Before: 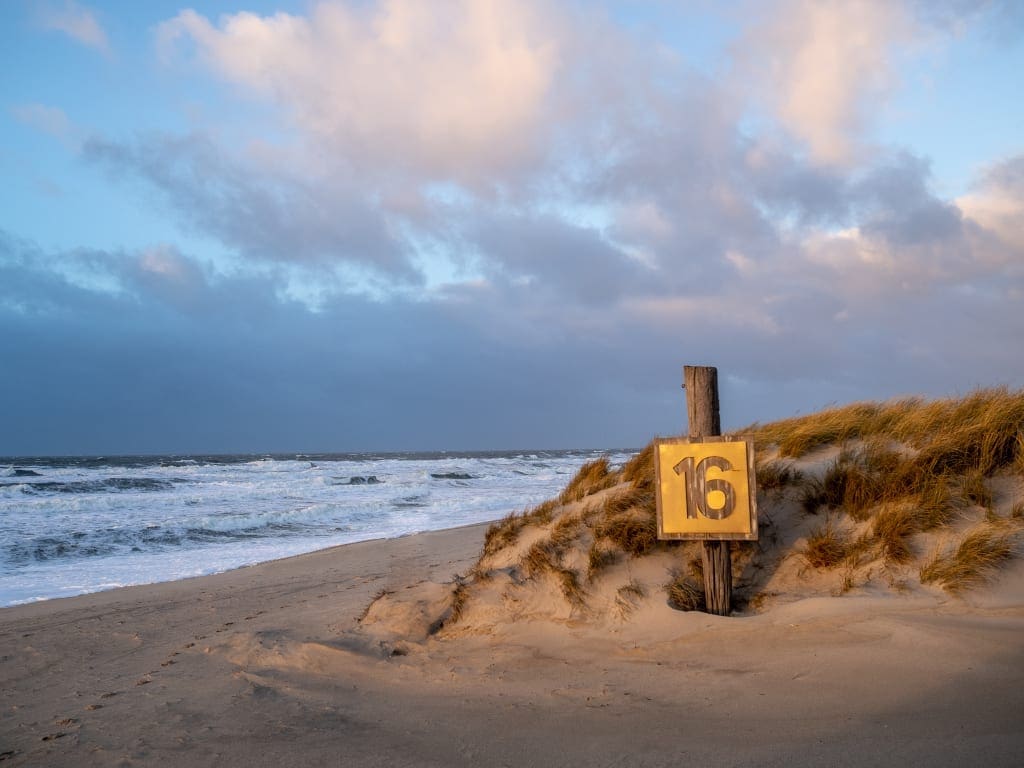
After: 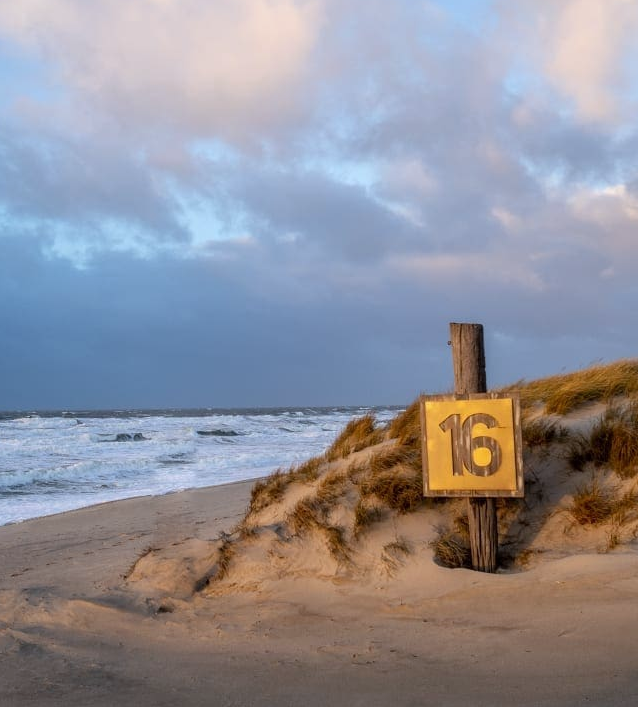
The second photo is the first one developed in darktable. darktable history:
crop and rotate: left 22.918%, top 5.629%, right 14.711%, bottom 2.247%
white balance: red 0.982, blue 1.018
